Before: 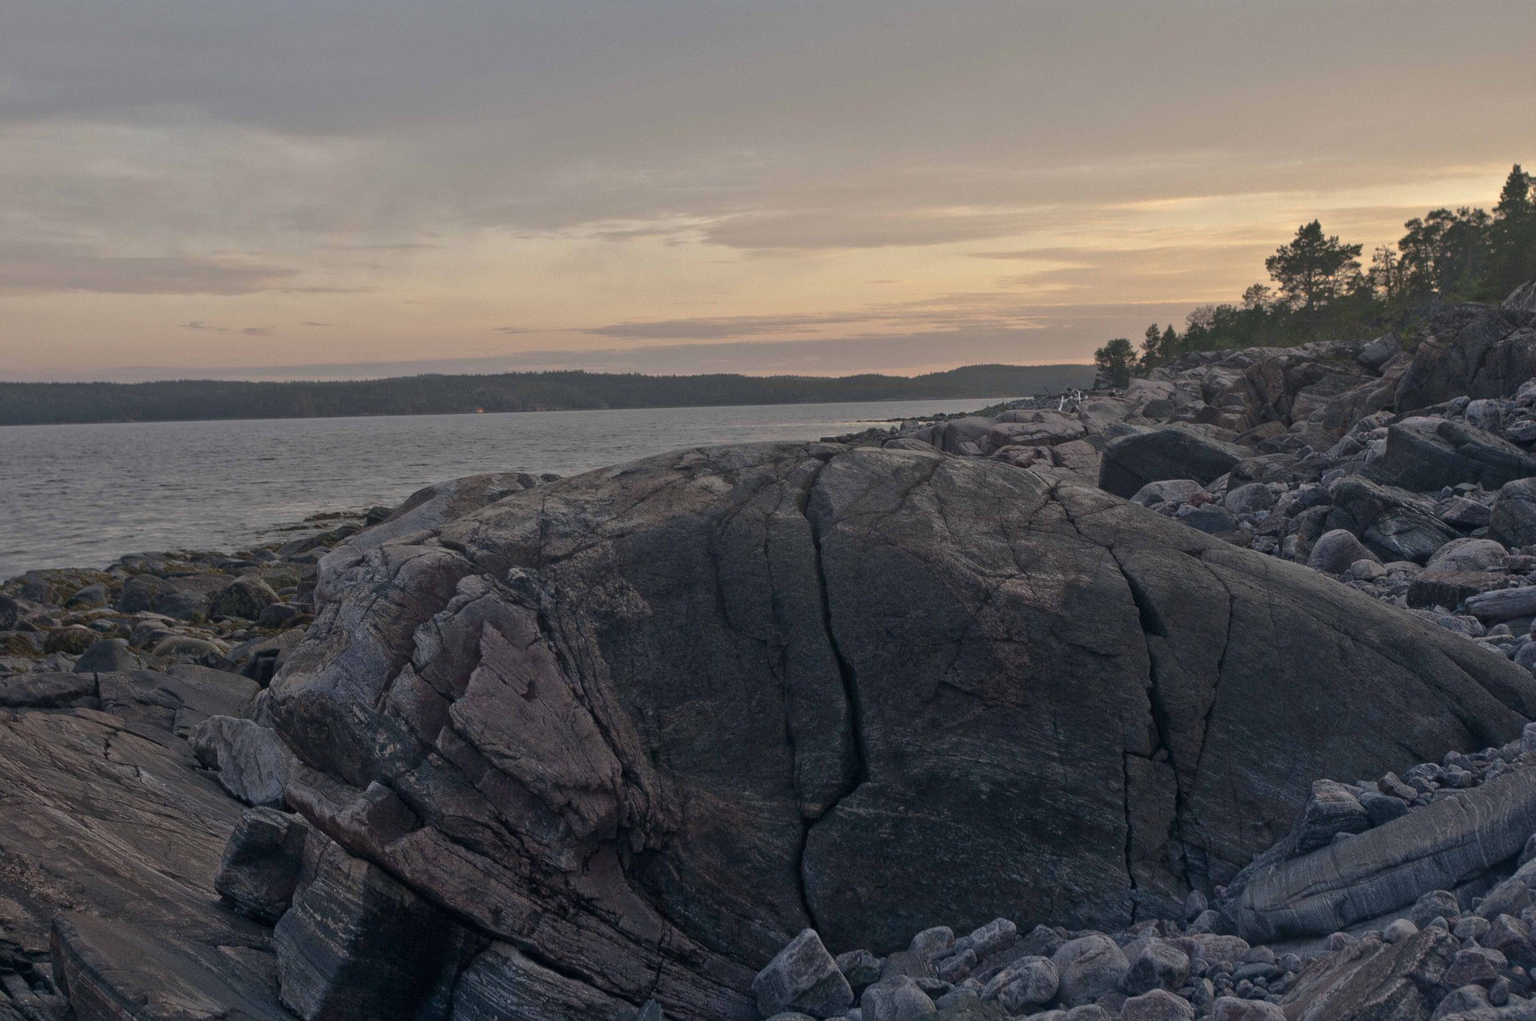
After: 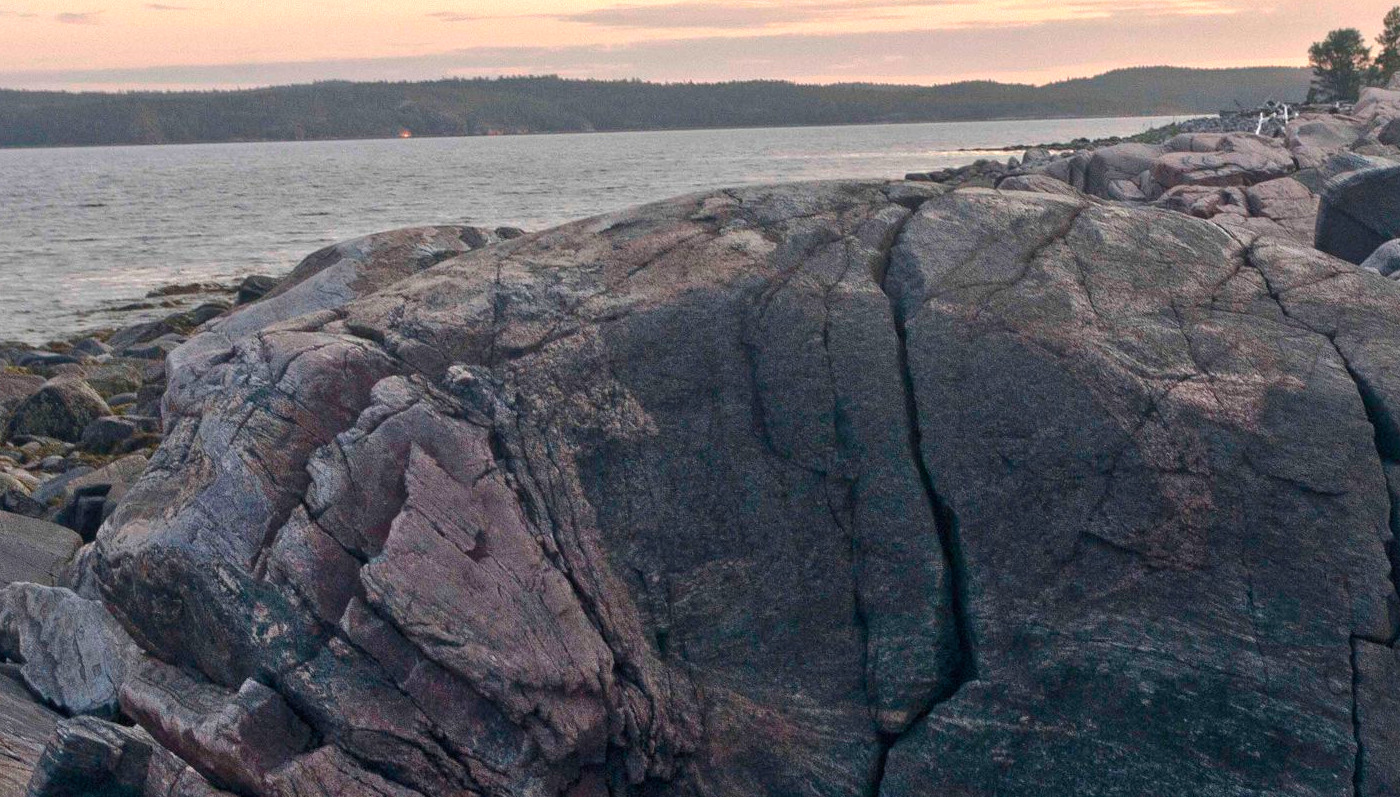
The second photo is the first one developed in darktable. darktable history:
fill light: on, module defaults
crop: left 13.312%, top 31.28%, right 24.627%, bottom 15.582%
exposure: black level correction 0, exposure 1.1 EV, compensate highlight preservation false
